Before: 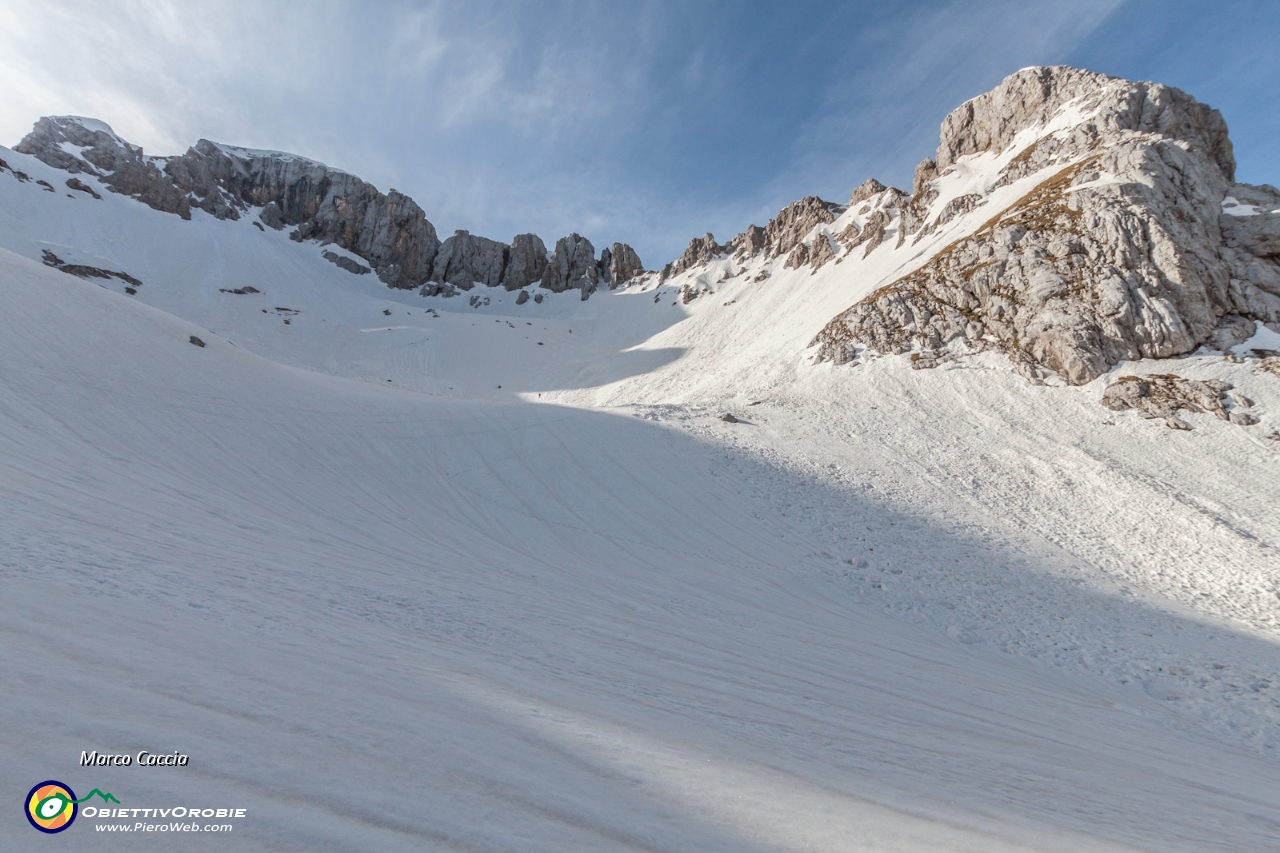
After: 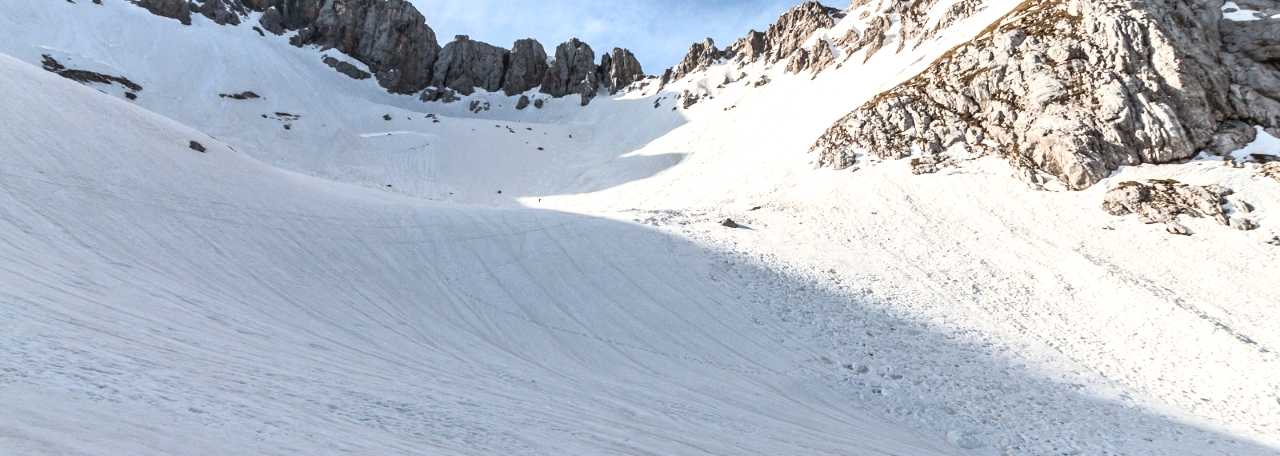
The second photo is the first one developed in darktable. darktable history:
base curve: curves: ch0 [(0, 0) (0.257, 0.25) (0.482, 0.586) (0.757, 0.871) (1, 1)]
tone equalizer: -8 EV -0.75 EV, -7 EV -0.7 EV, -6 EV -0.6 EV, -5 EV -0.4 EV, -3 EV 0.4 EV, -2 EV 0.6 EV, -1 EV 0.7 EV, +0 EV 0.75 EV, edges refinement/feathering 500, mask exposure compensation -1.57 EV, preserve details no
crop and rotate: top 23.043%, bottom 23.437%
